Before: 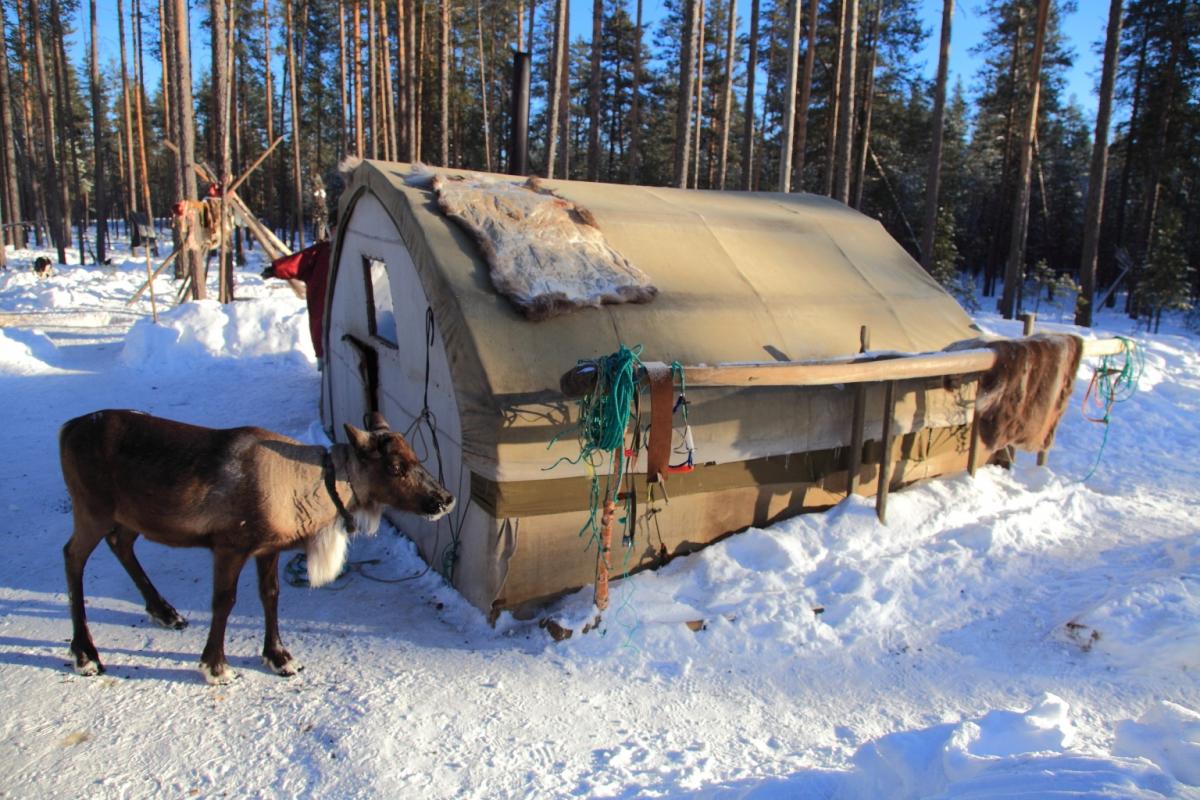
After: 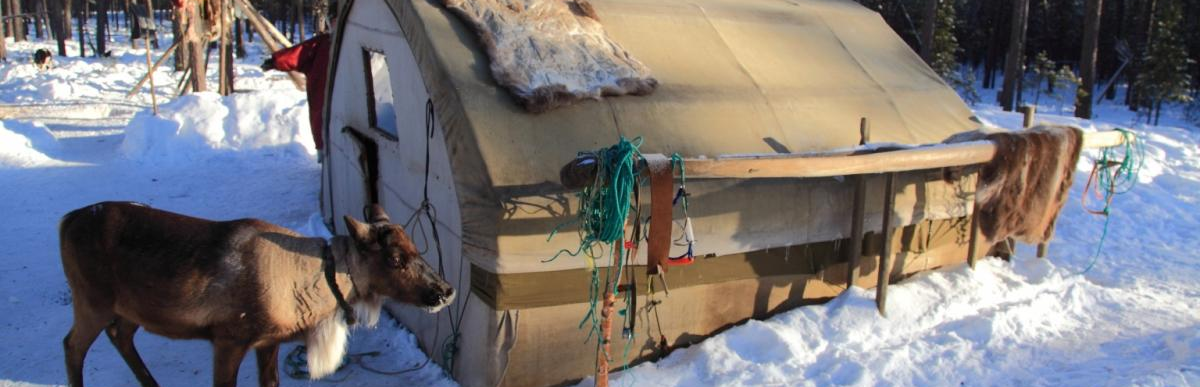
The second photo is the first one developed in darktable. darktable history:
white balance: emerald 1
crop and rotate: top 26.056%, bottom 25.543%
